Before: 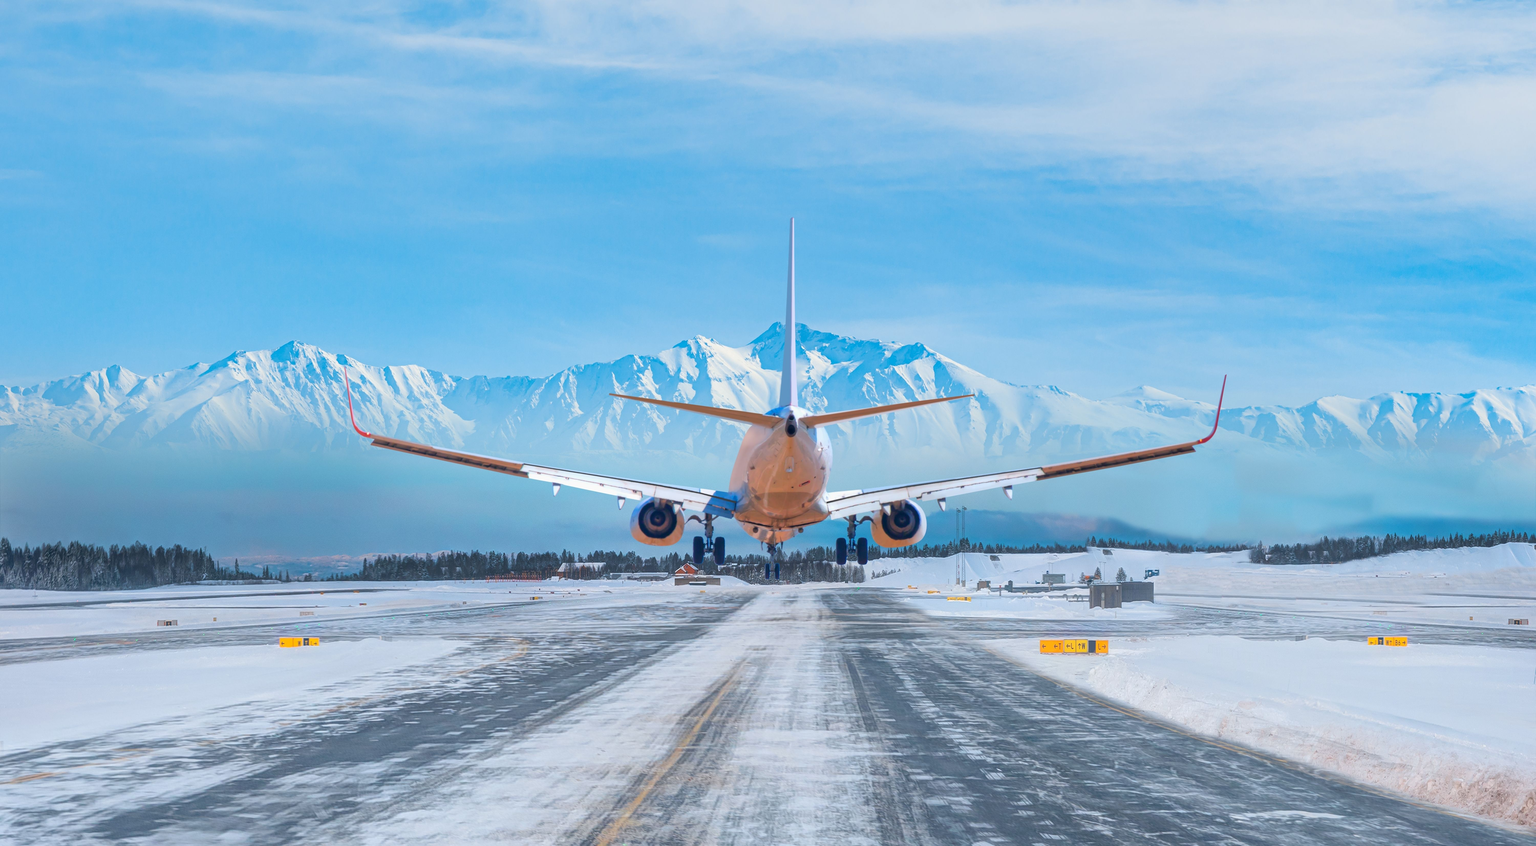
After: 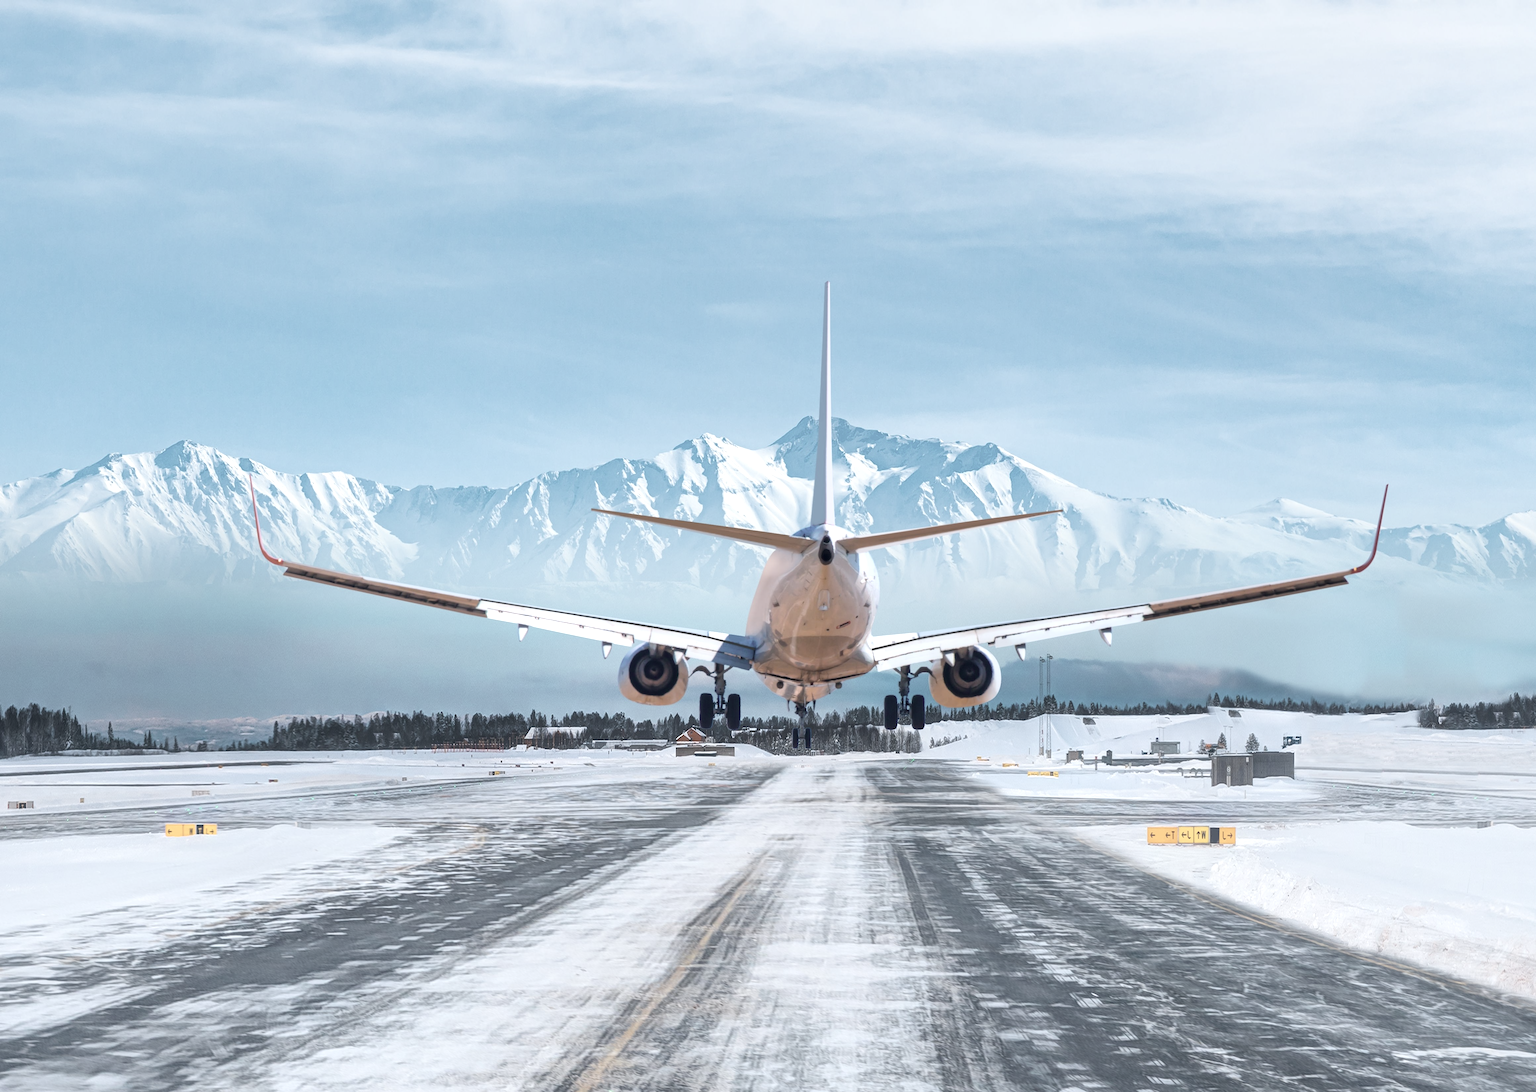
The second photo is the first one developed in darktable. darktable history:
contrast brightness saturation: contrast 0.15, brightness -0.01, saturation 0.1
color correction: saturation 0.3
crop: left 9.88%, right 12.664%
color balance rgb: perceptual saturation grading › global saturation 36%, perceptual brilliance grading › global brilliance 10%, global vibrance 20%
